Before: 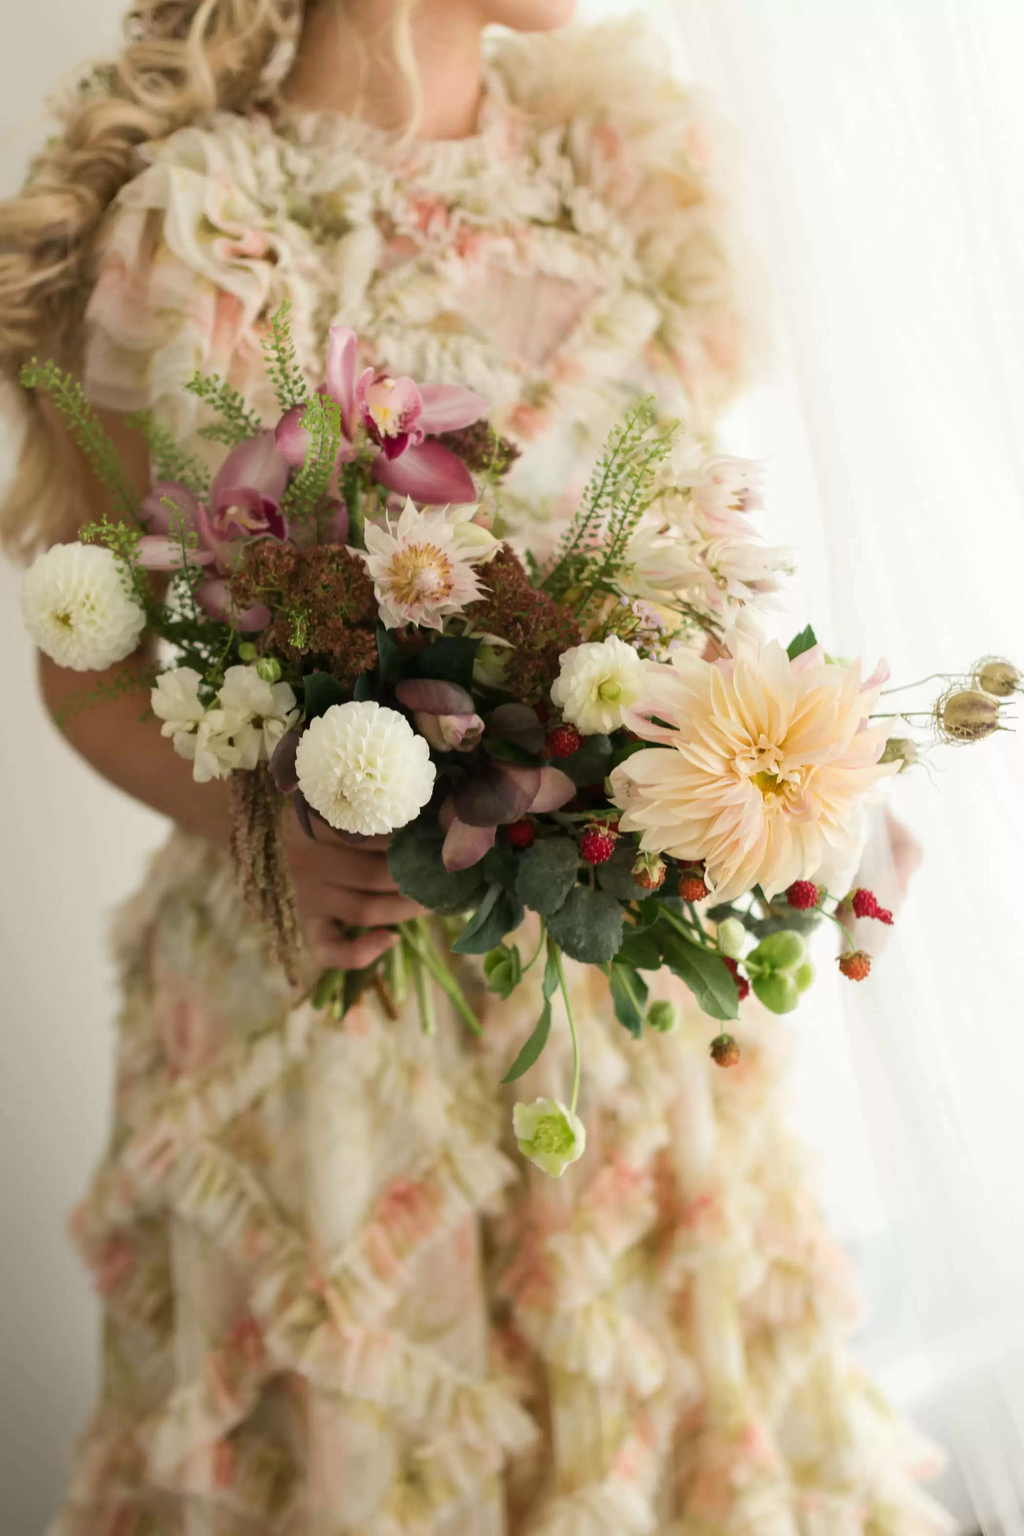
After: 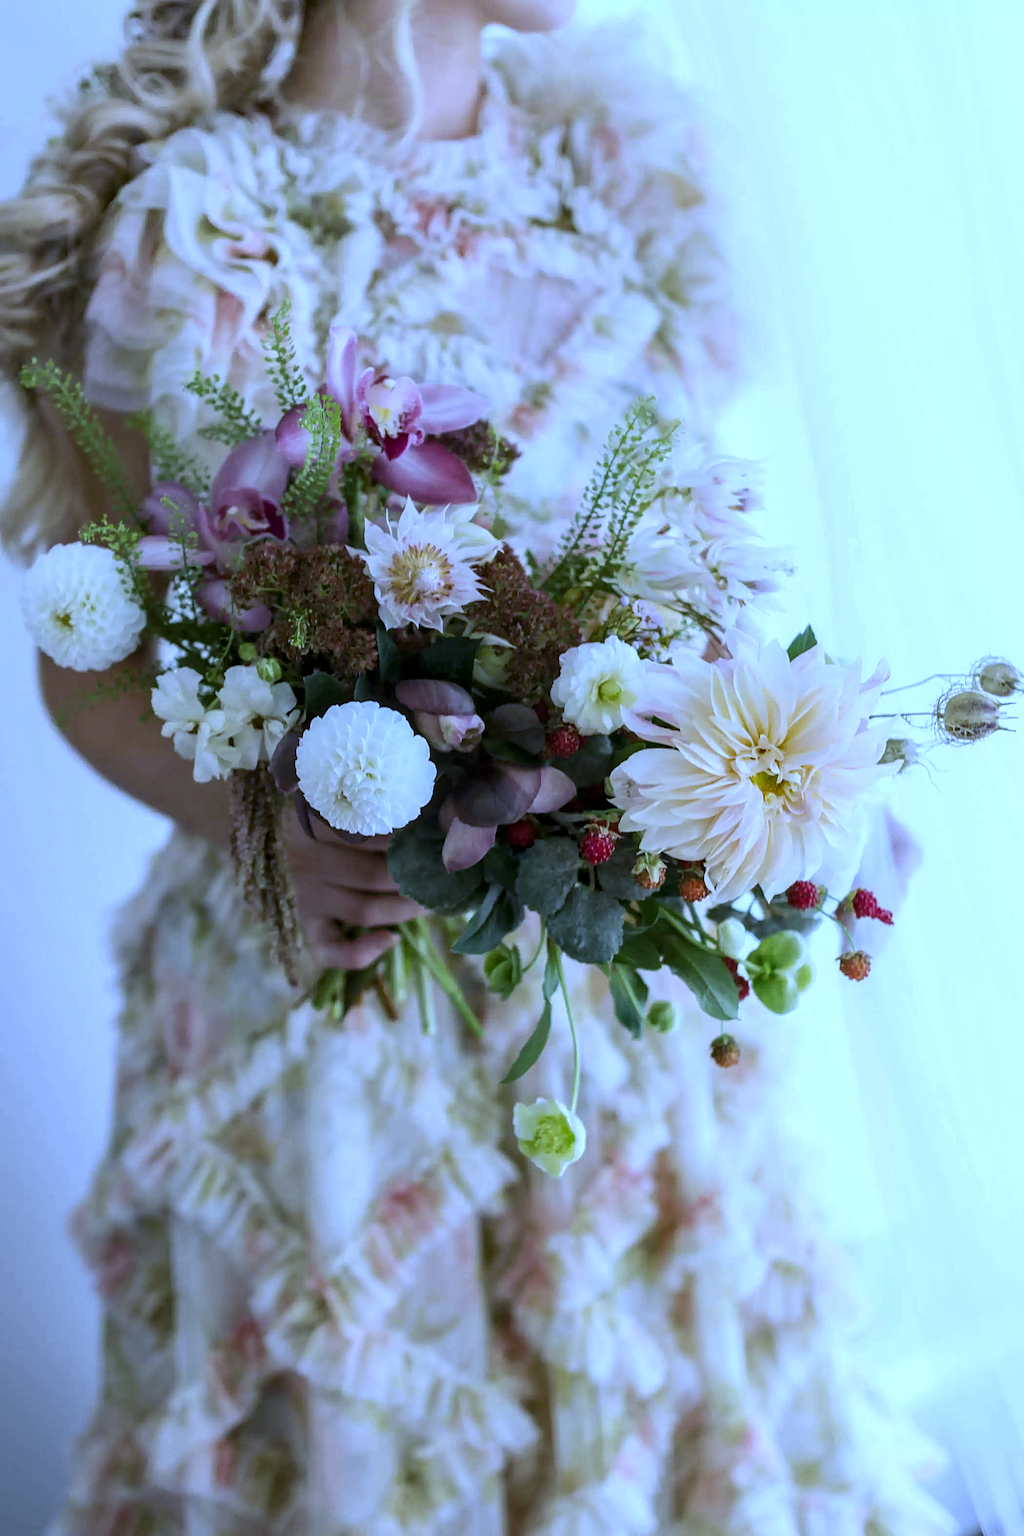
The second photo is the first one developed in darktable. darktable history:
local contrast: detail 130%
white balance: red 0.766, blue 1.537
sharpen: on, module defaults
